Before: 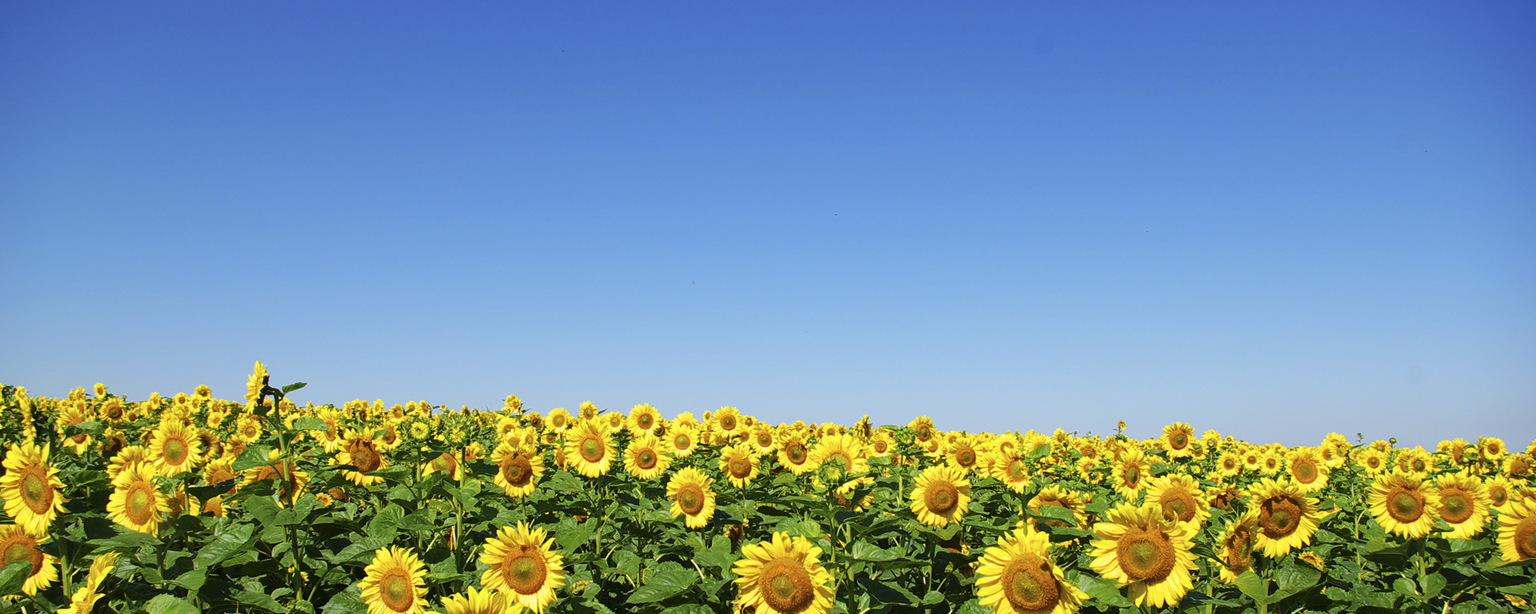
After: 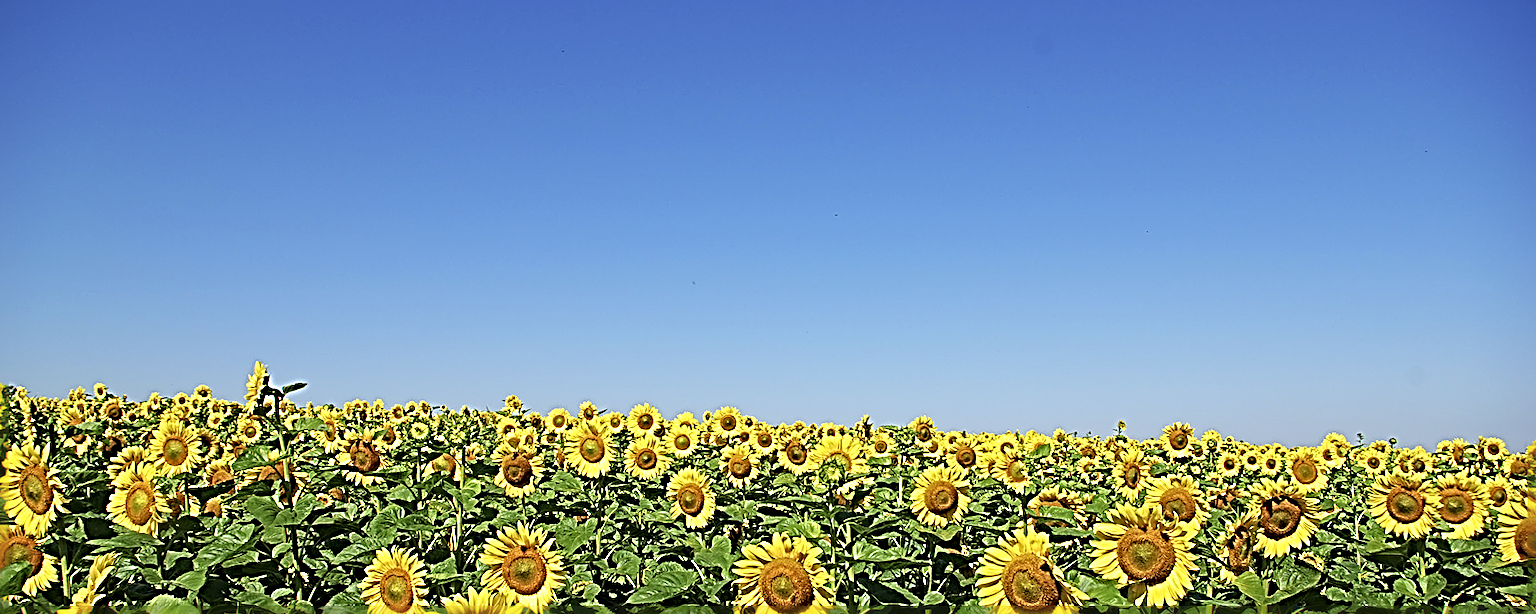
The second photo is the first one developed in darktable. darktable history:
sharpen: radius 4.048, amount 1.995
